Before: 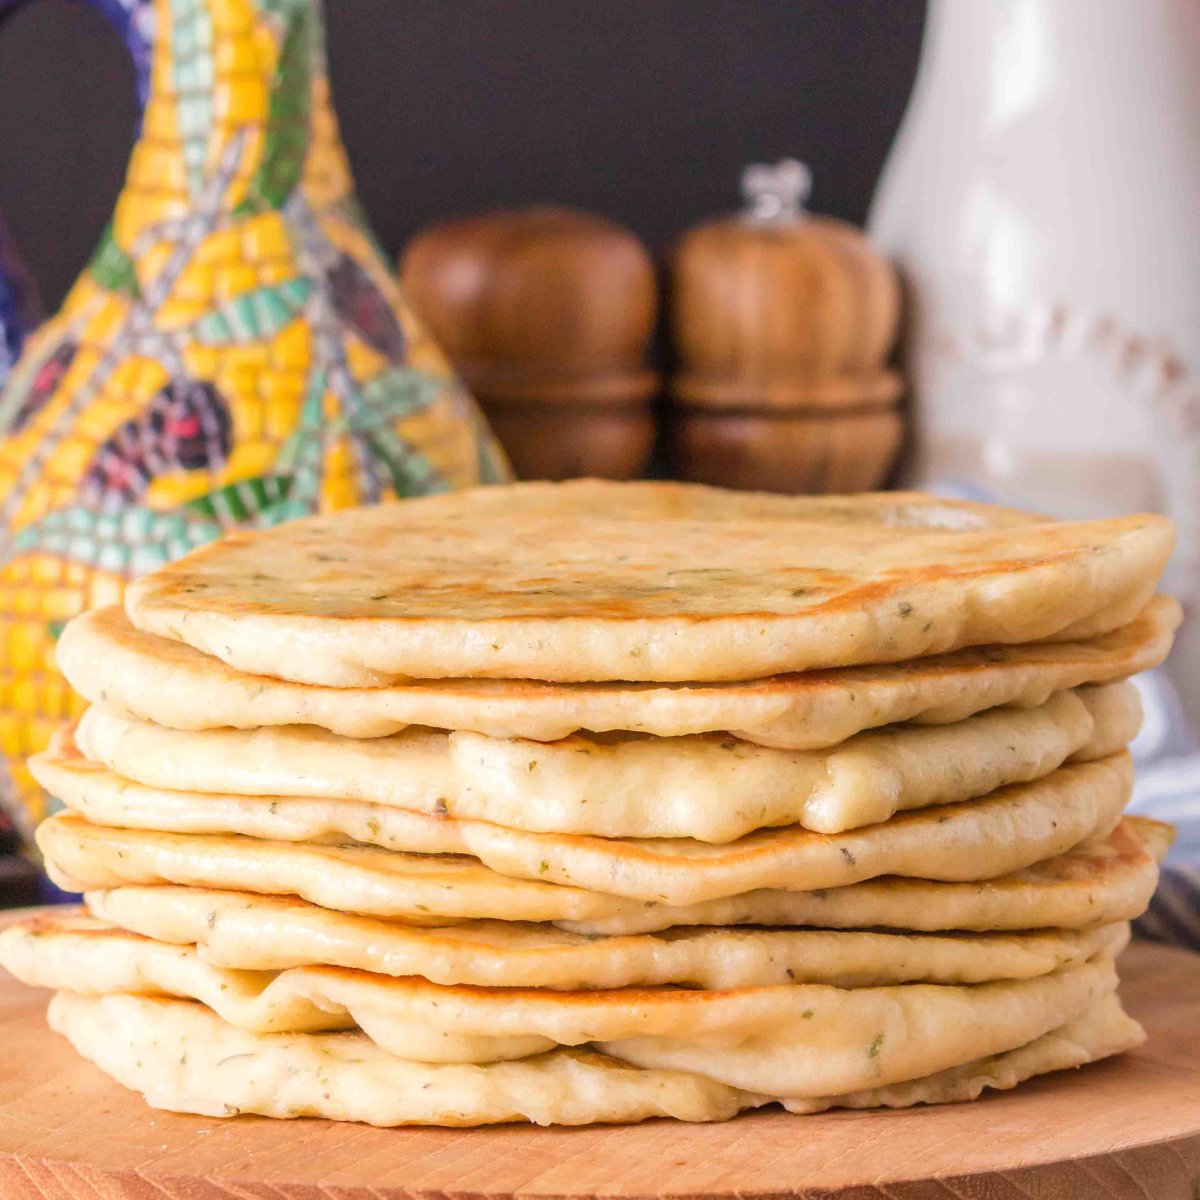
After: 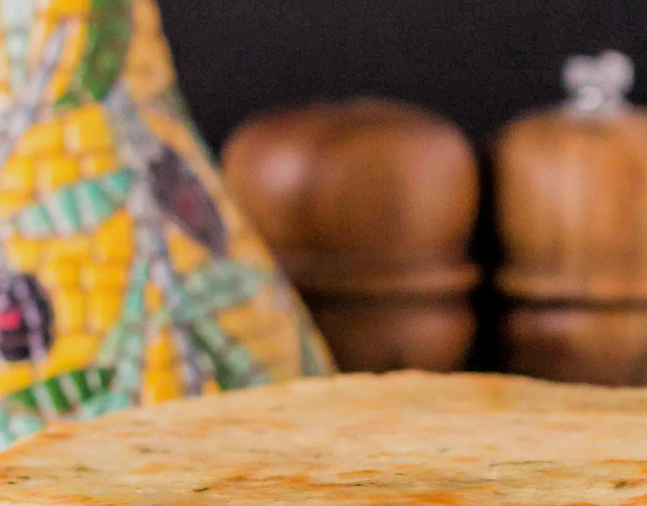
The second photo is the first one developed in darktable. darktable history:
filmic rgb: black relative exposure -7.75 EV, white relative exposure 4.36 EV, hardness 3.75, latitude 50.13%, contrast 1.101
crop: left 14.884%, top 9.057%, right 31.166%, bottom 48.767%
